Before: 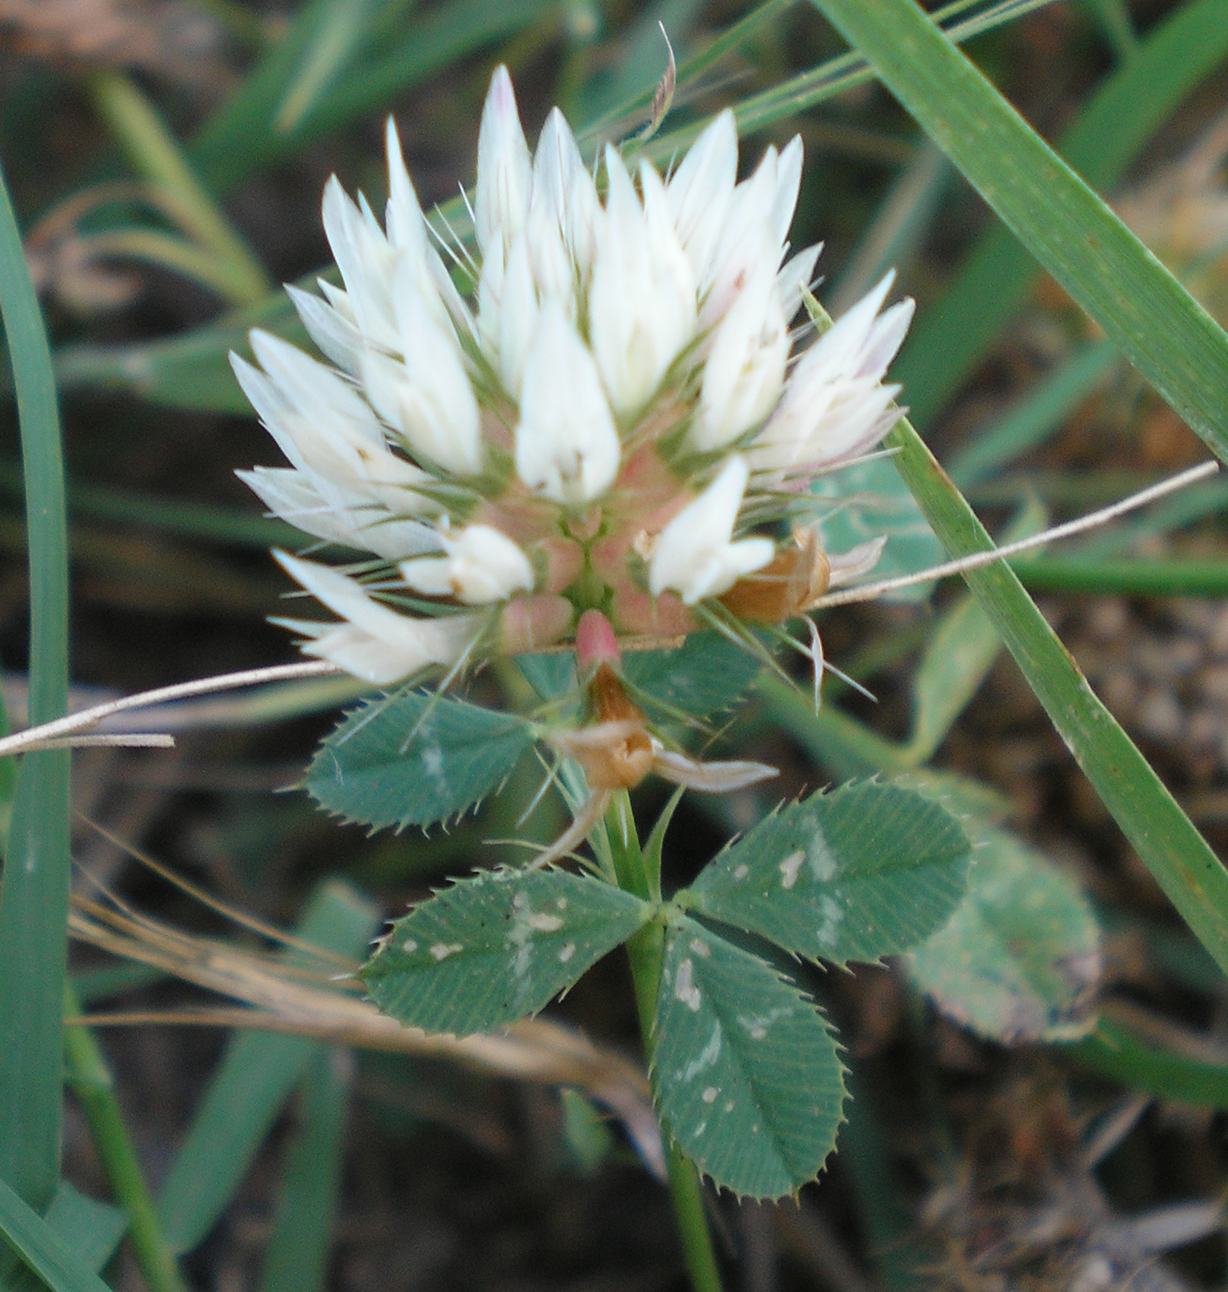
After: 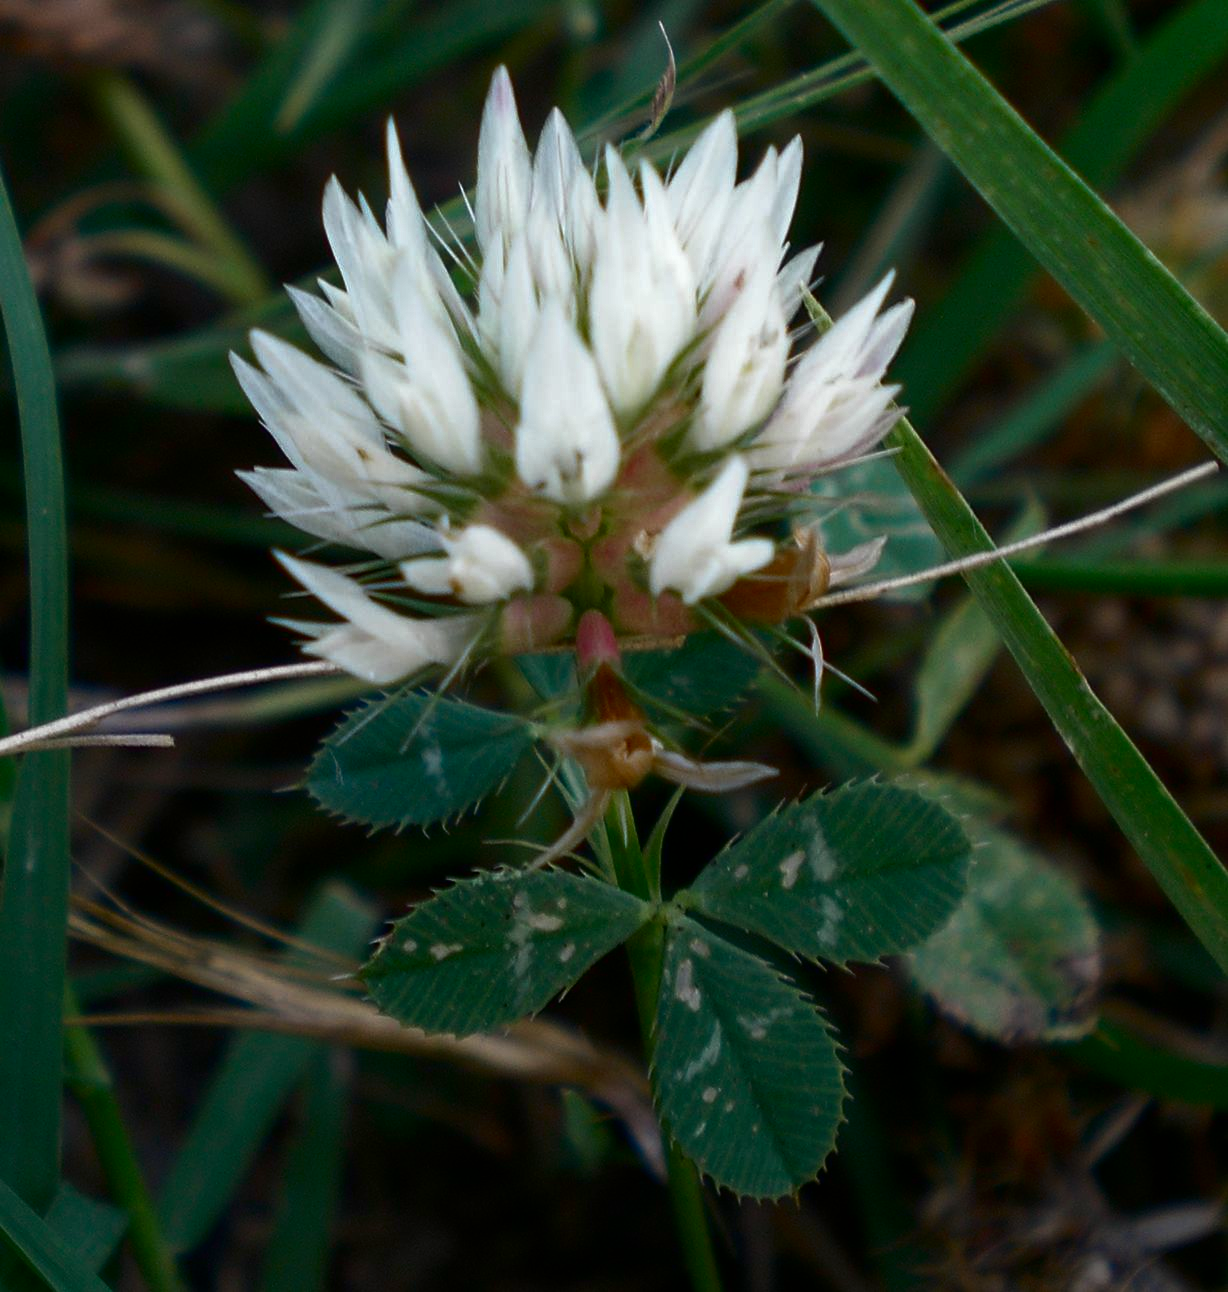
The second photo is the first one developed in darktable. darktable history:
contrast brightness saturation: brightness -0.501
